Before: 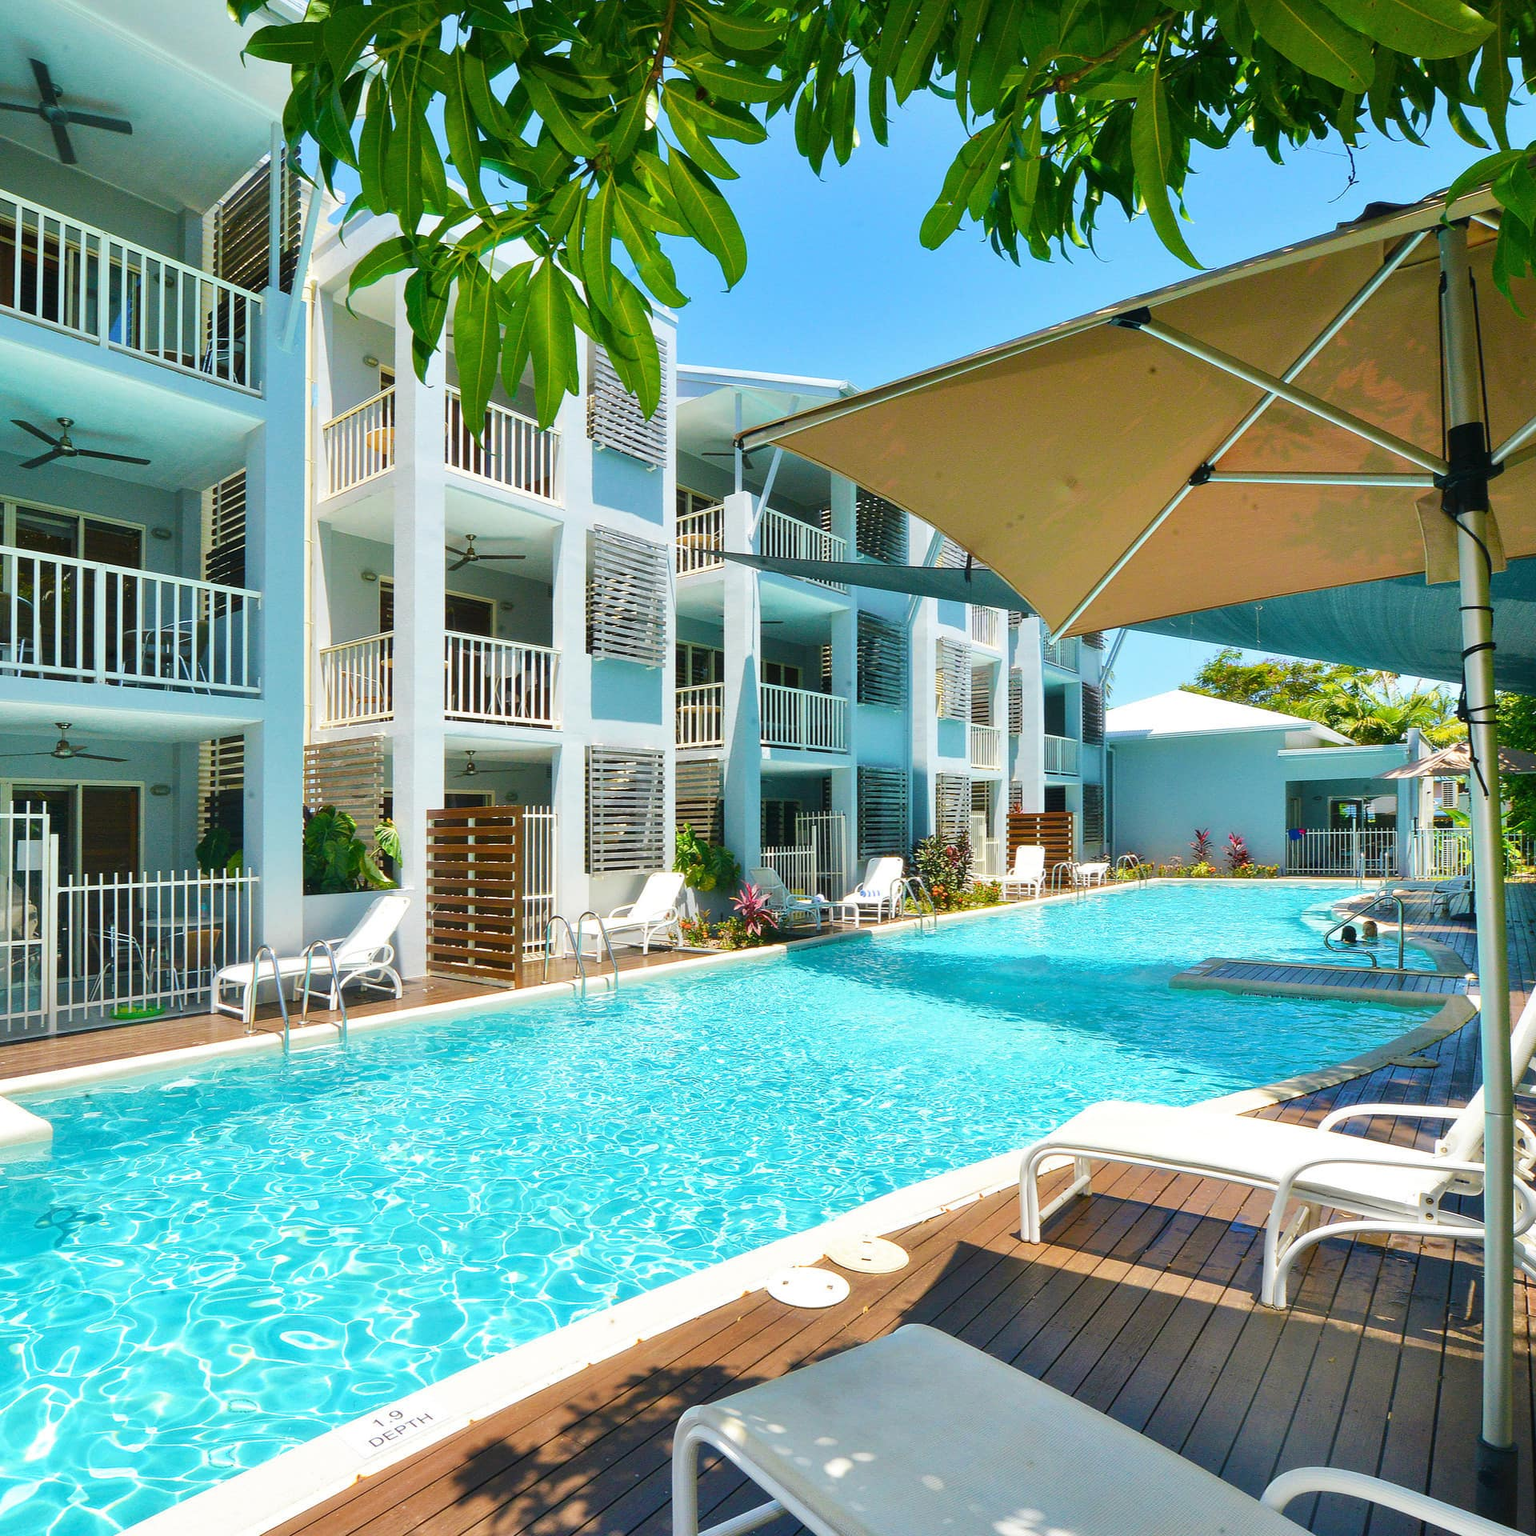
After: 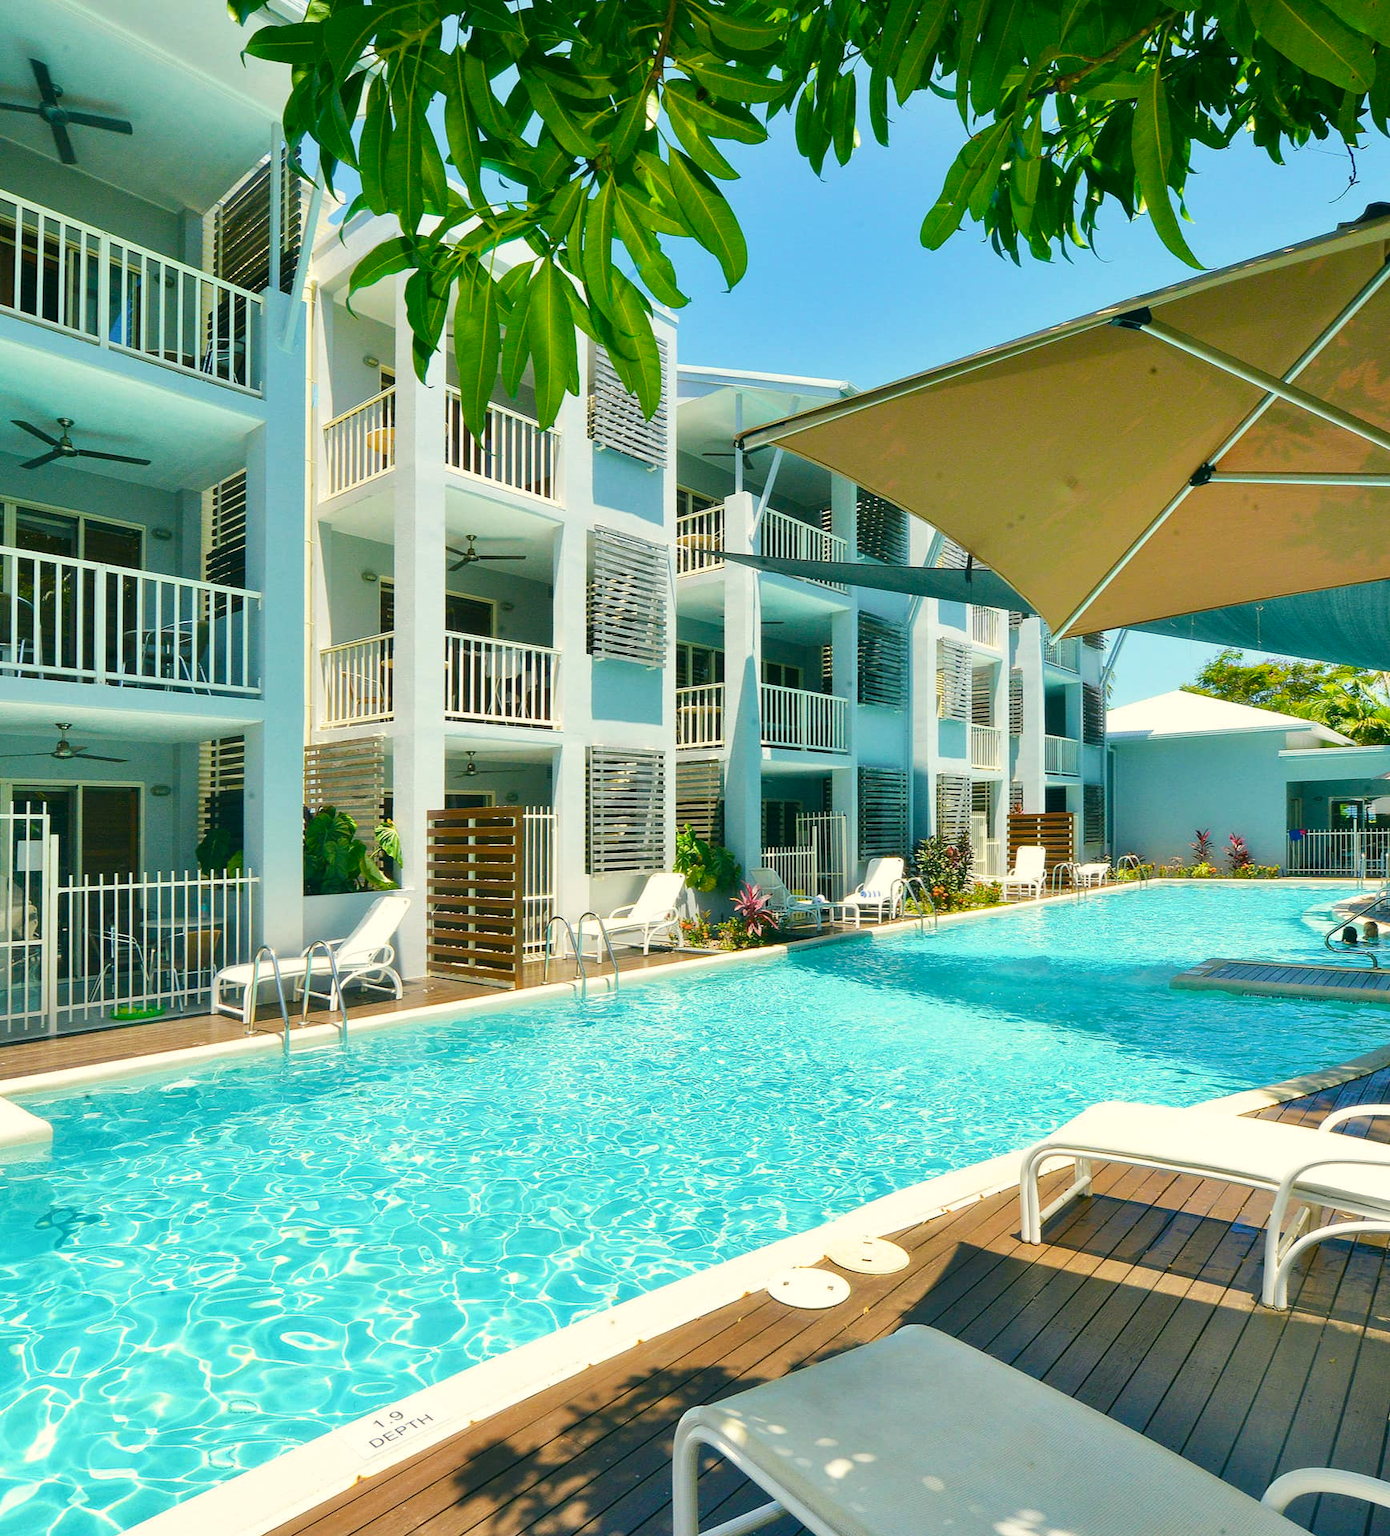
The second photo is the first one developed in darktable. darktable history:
color correction: highlights a* -0.482, highlights b* 9.48, shadows a* -9.48, shadows b* 0.803
crop: right 9.509%, bottom 0.031%
